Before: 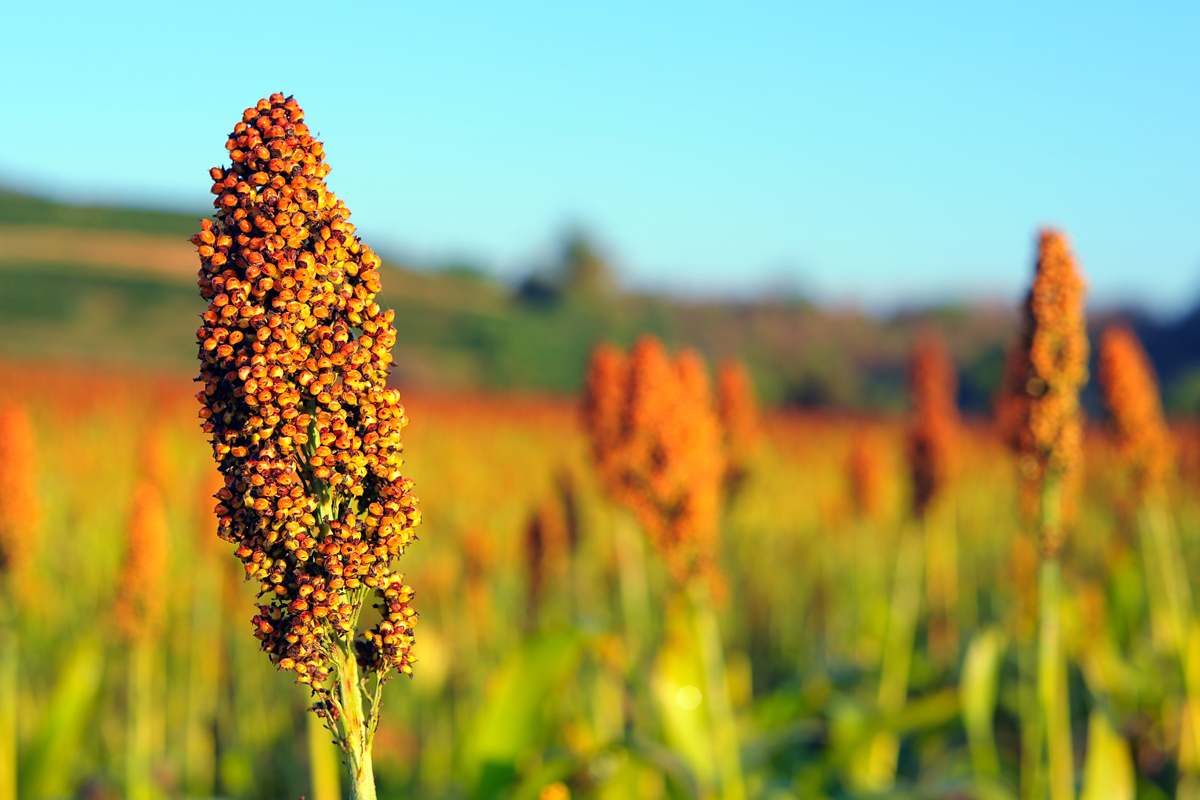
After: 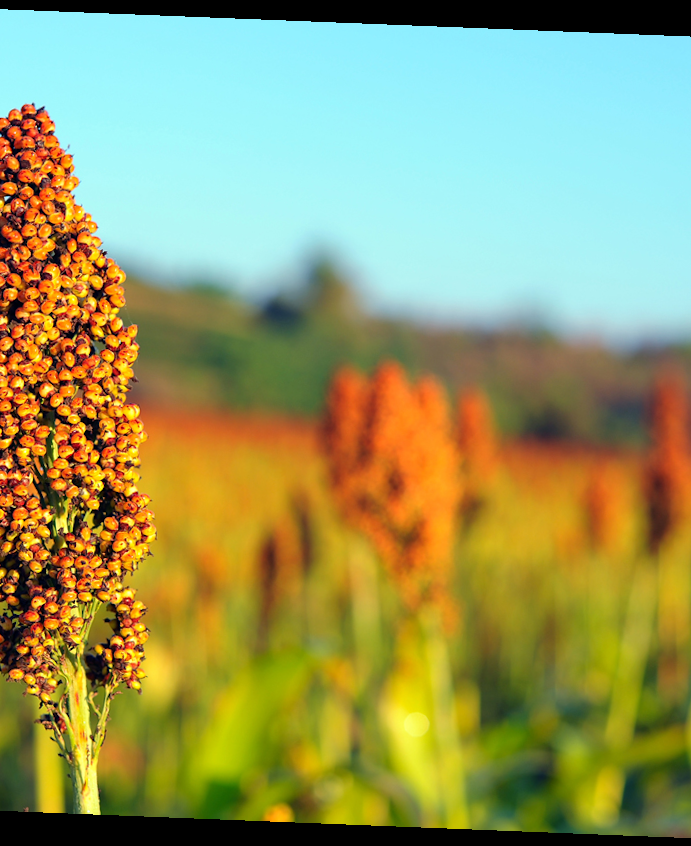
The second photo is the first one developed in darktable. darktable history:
rotate and perspective: rotation 2.27°, automatic cropping off
crop and rotate: left 22.516%, right 21.234%
